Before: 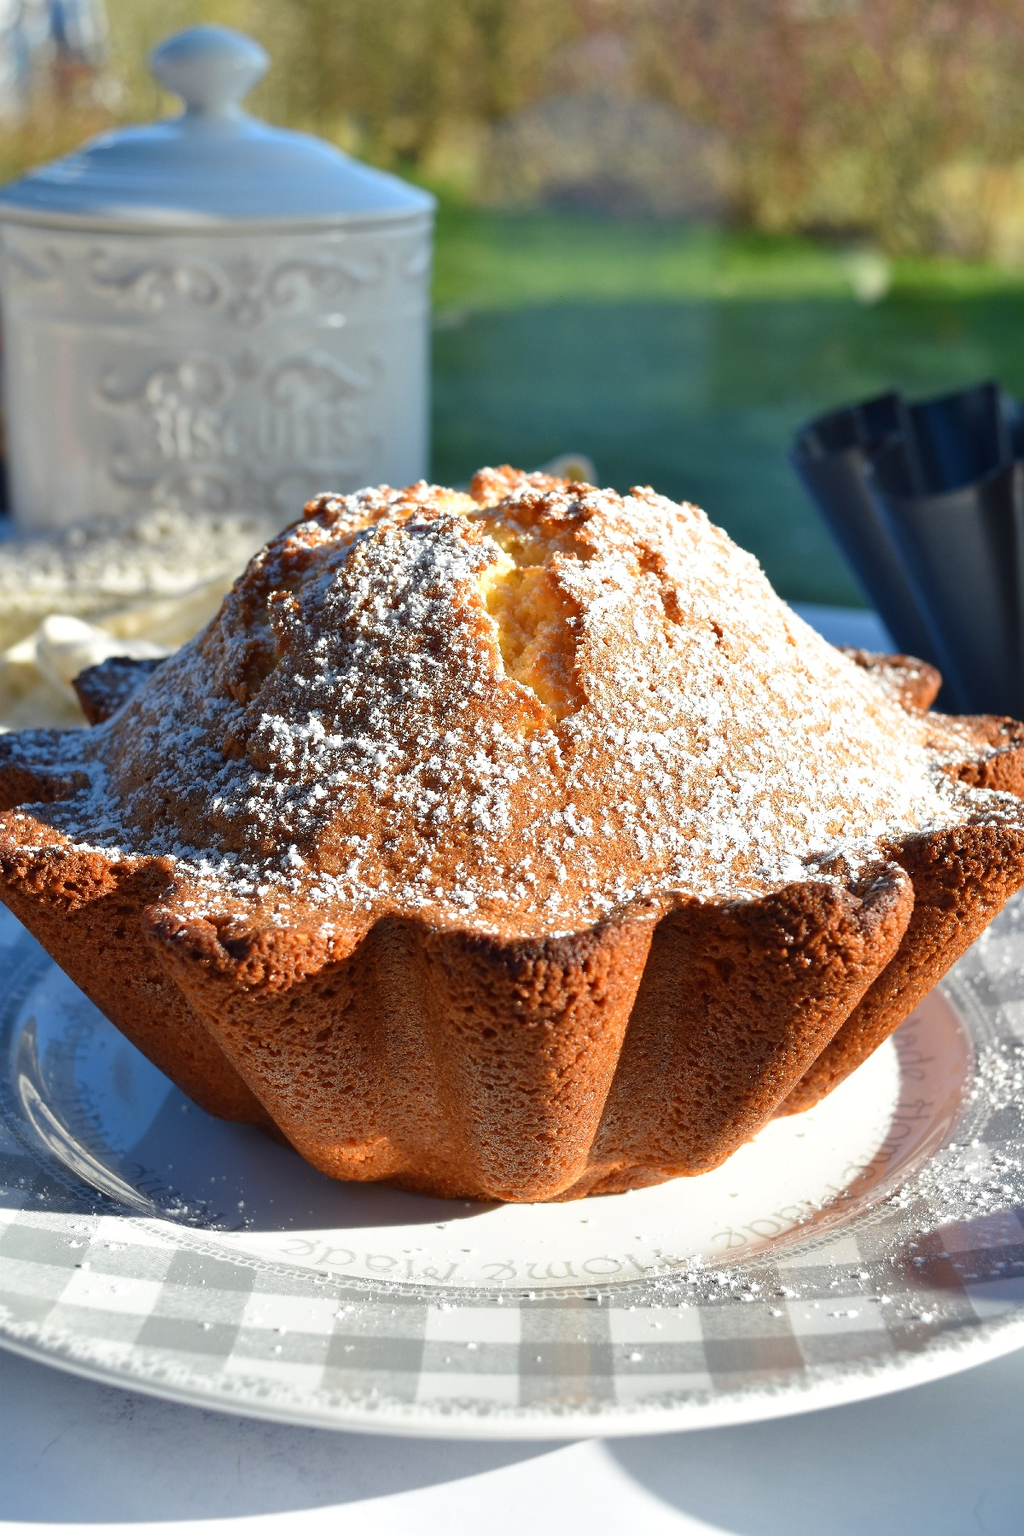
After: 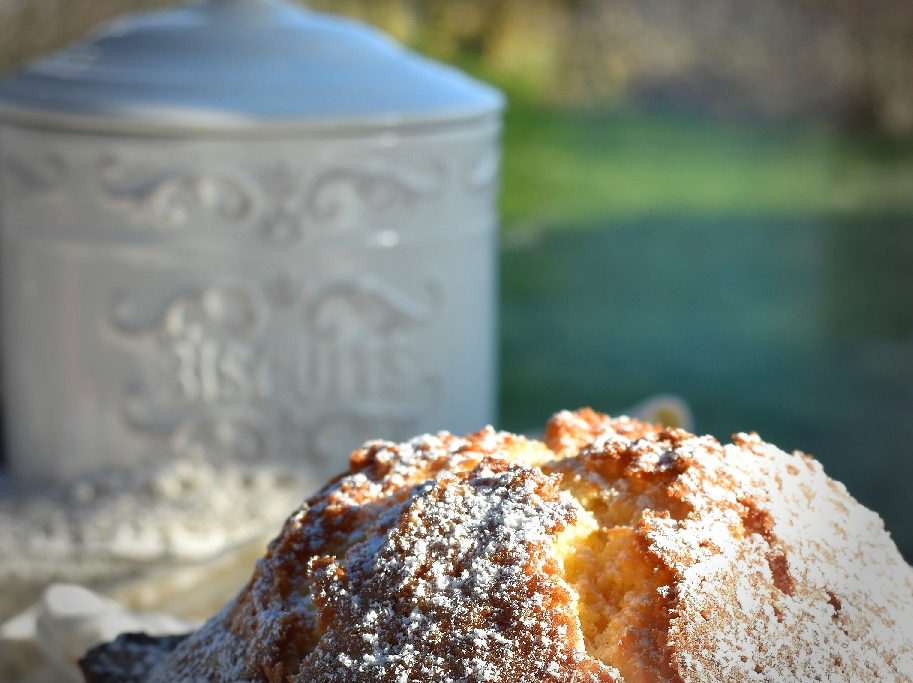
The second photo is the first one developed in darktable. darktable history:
crop: left 0.526%, top 7.628%, right 23.336%, bottom 54.405%
vignetting: fall-off start 67.92%, fall-off radius 30.61%, width/height ratio 0.991, shape 0.841
